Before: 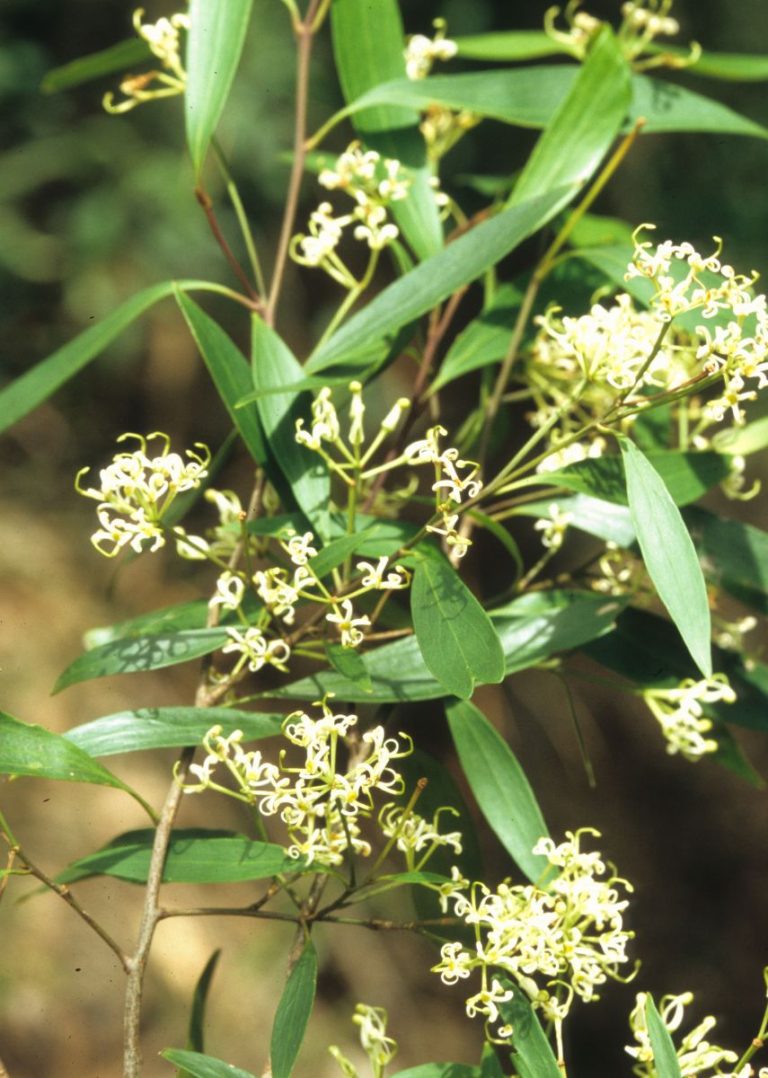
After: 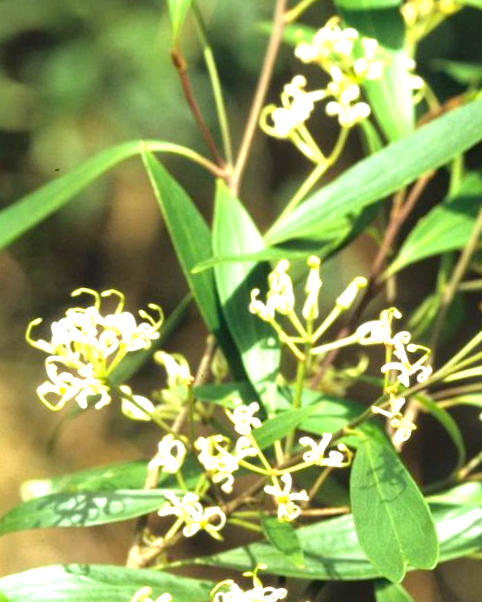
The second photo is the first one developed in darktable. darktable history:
haze removal: compatibility mode true, adaptive false
crop and rotate: angle -4.99°, left 2.122%, top 6.945%, right 27.566%, bottom 30.519%
tone equalizer: on, module defaults
exposure: black level correction 0.001, exposure 1 EV, compensate highlight preservation false
